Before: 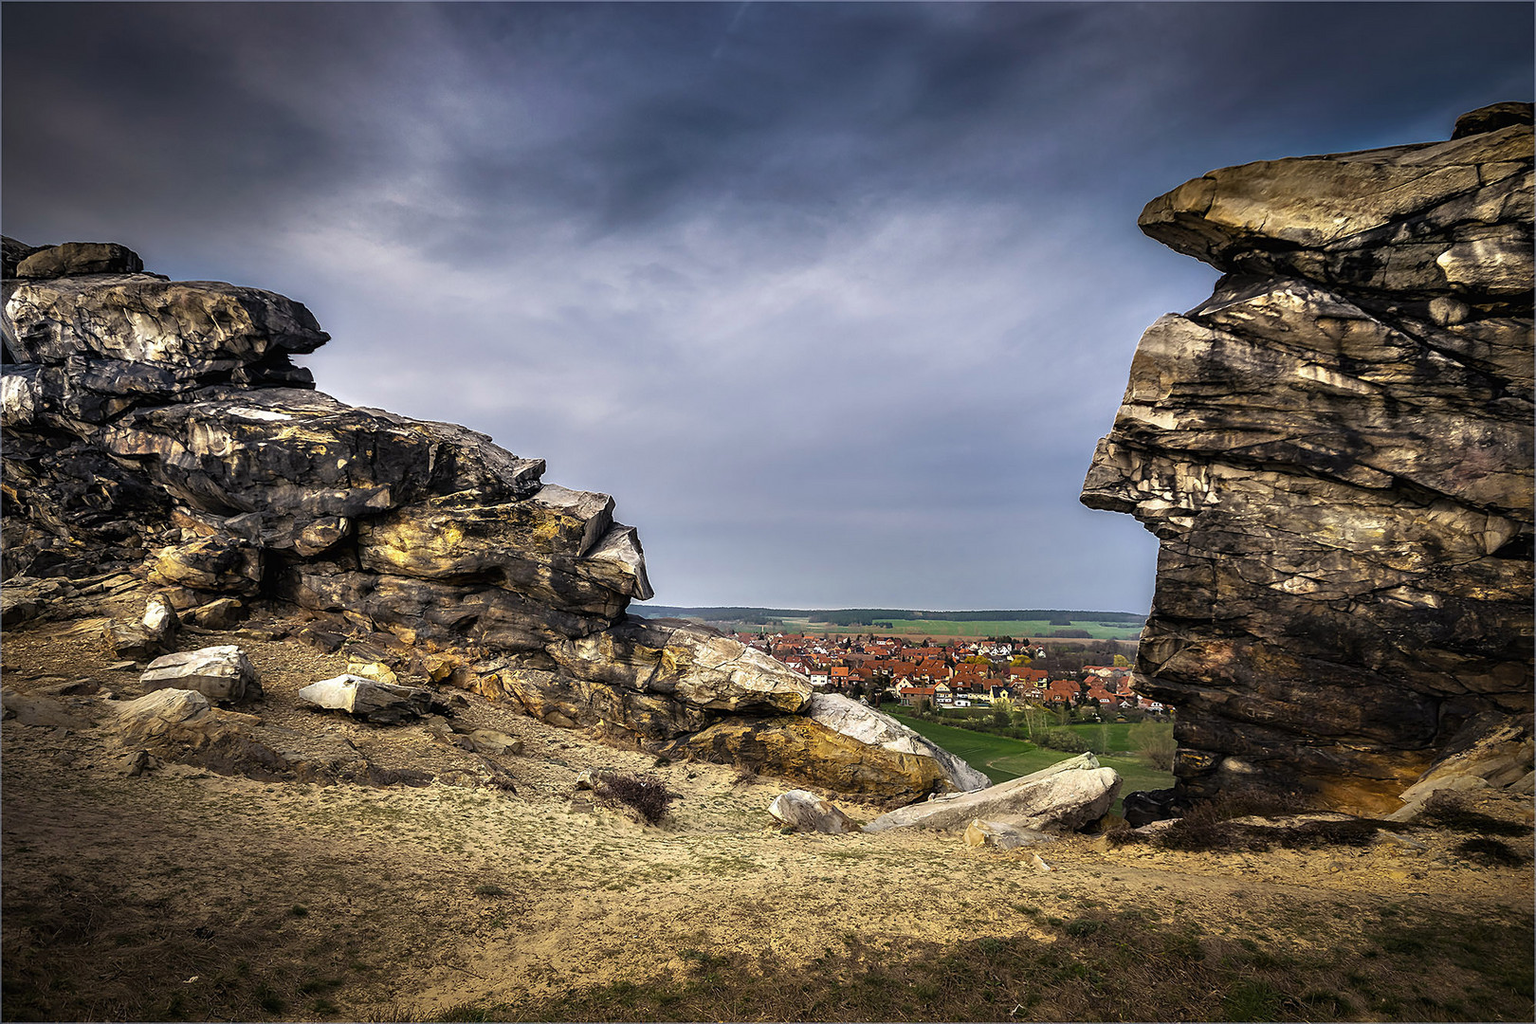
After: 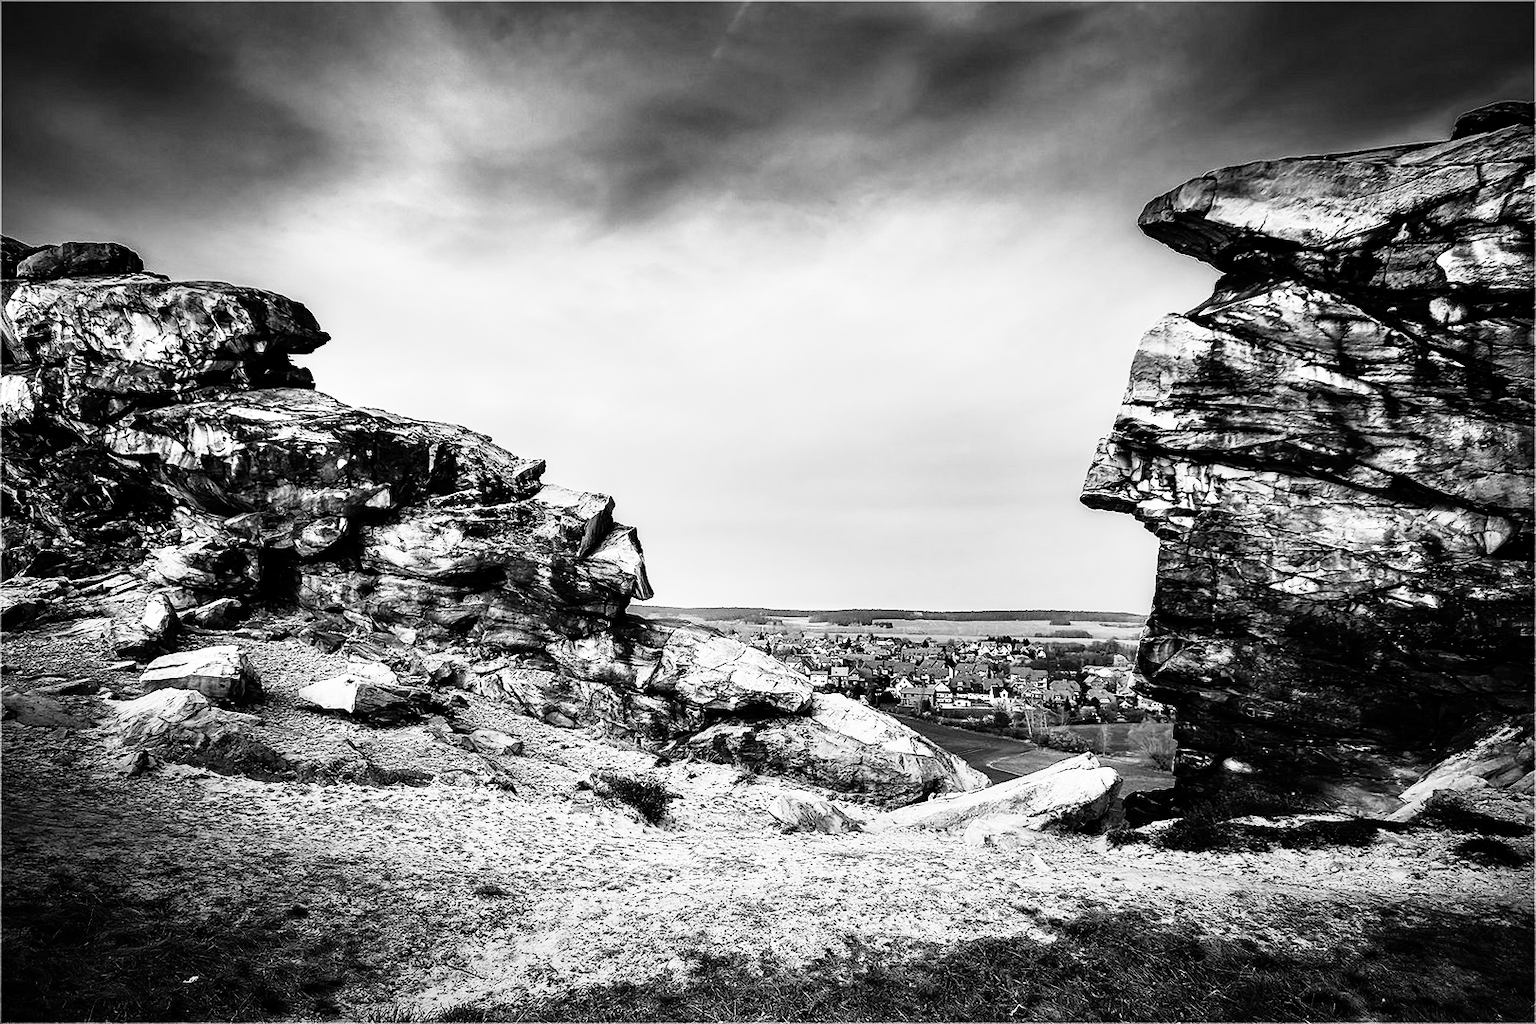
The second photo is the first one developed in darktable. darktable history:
rgb curve: curves: ch0 [(0, 0) (0.21, 0.15) (0.24, 0.21) (0.5, 0.75) (0.75, 0.96) (0.89, 0.99) (1, 1)]; ch1 [(0, 0.02) (0.21, 0.13) (0.25, 0.2) (0.5, 0.67) (0.75, 0.9) (0.89, 0.97) (1, 1)]; ch2 [(0, 0.02) (0.21, 0.13) (0.25, 0.2) (0.5, 0.67) (0.75, 0.9) (0.89, 0.97) (1, 1)], compensate middle gray true
monochrome: a 1.94, b -0.638
